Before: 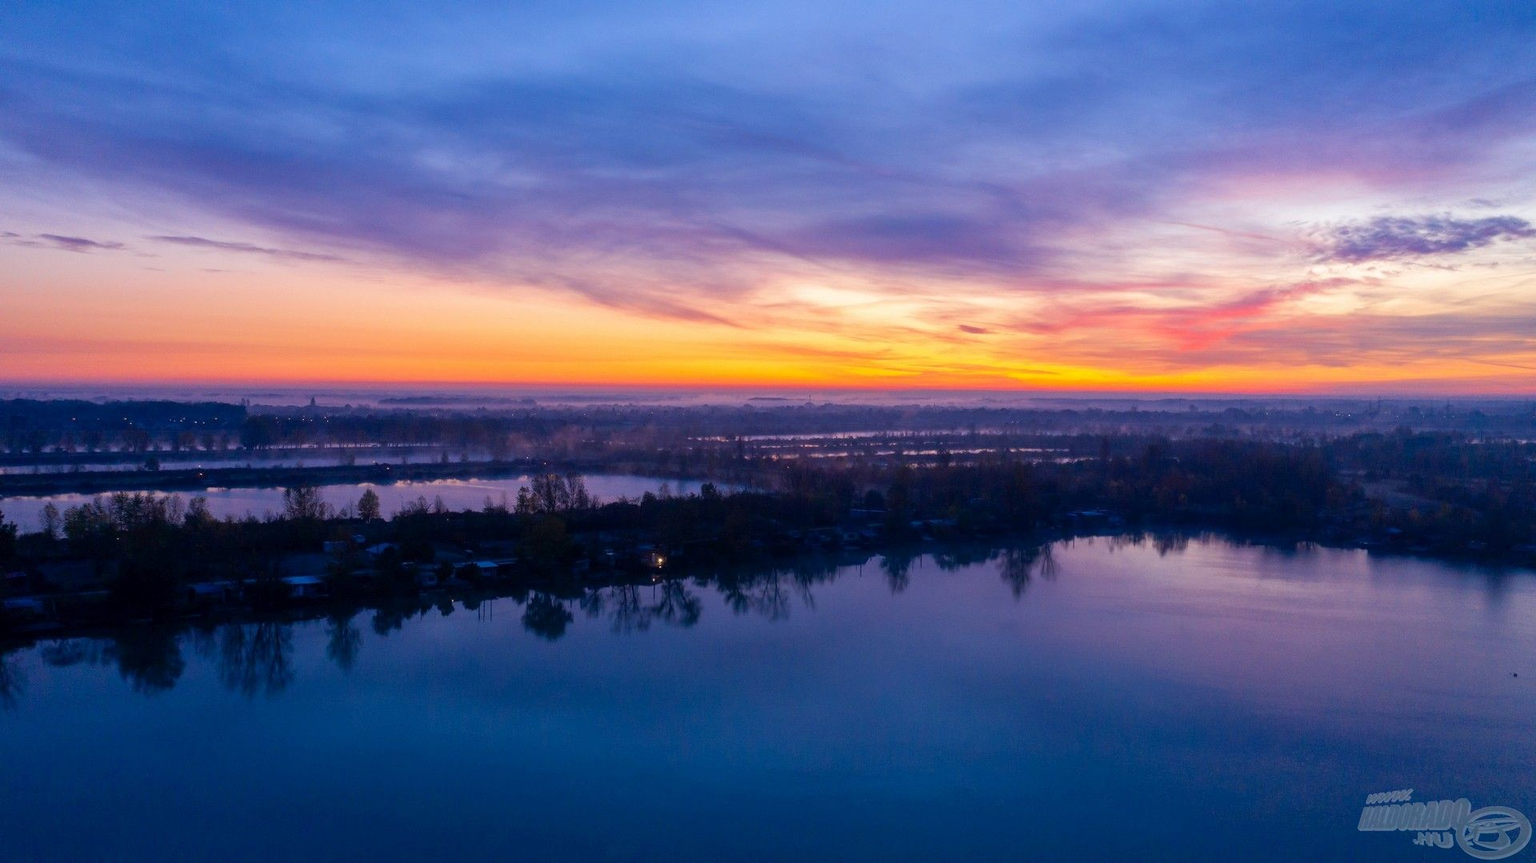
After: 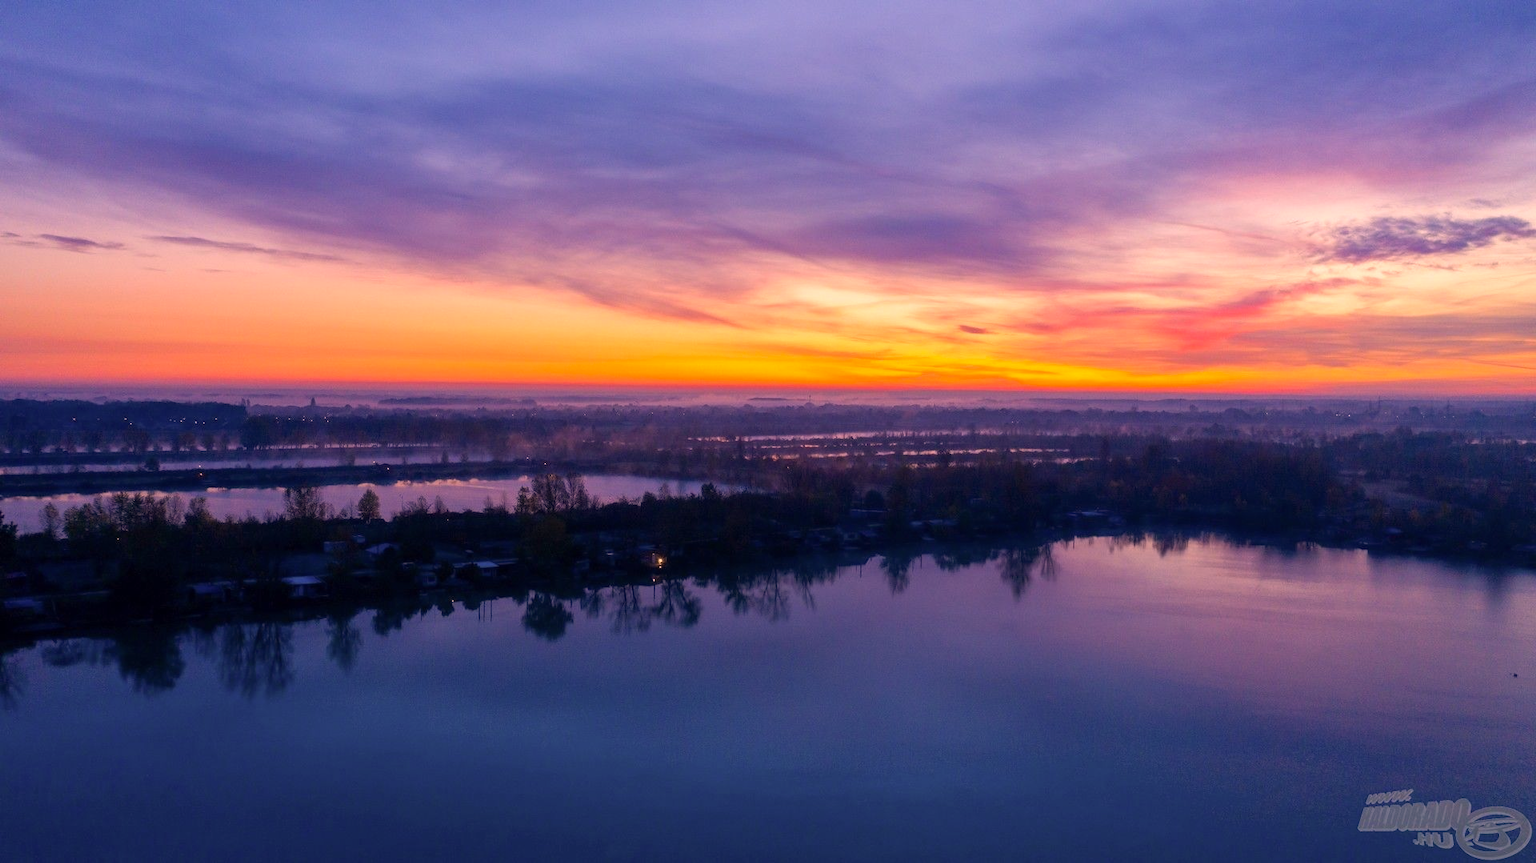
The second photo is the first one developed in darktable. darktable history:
color correction: highlights a* 17.58, highlights b* 18.9
